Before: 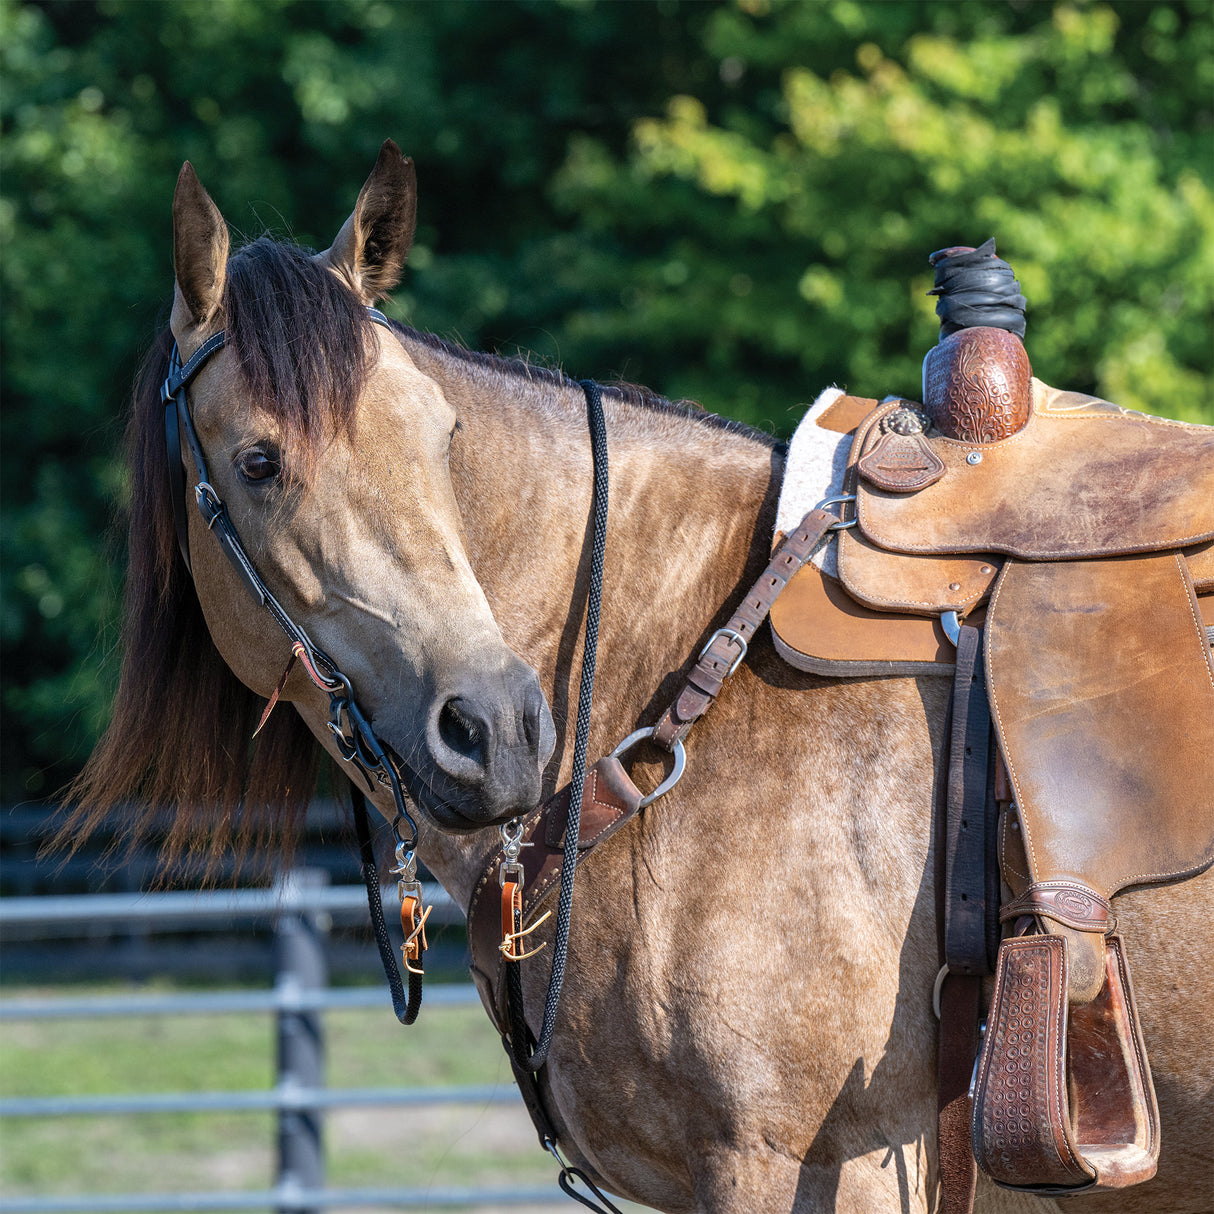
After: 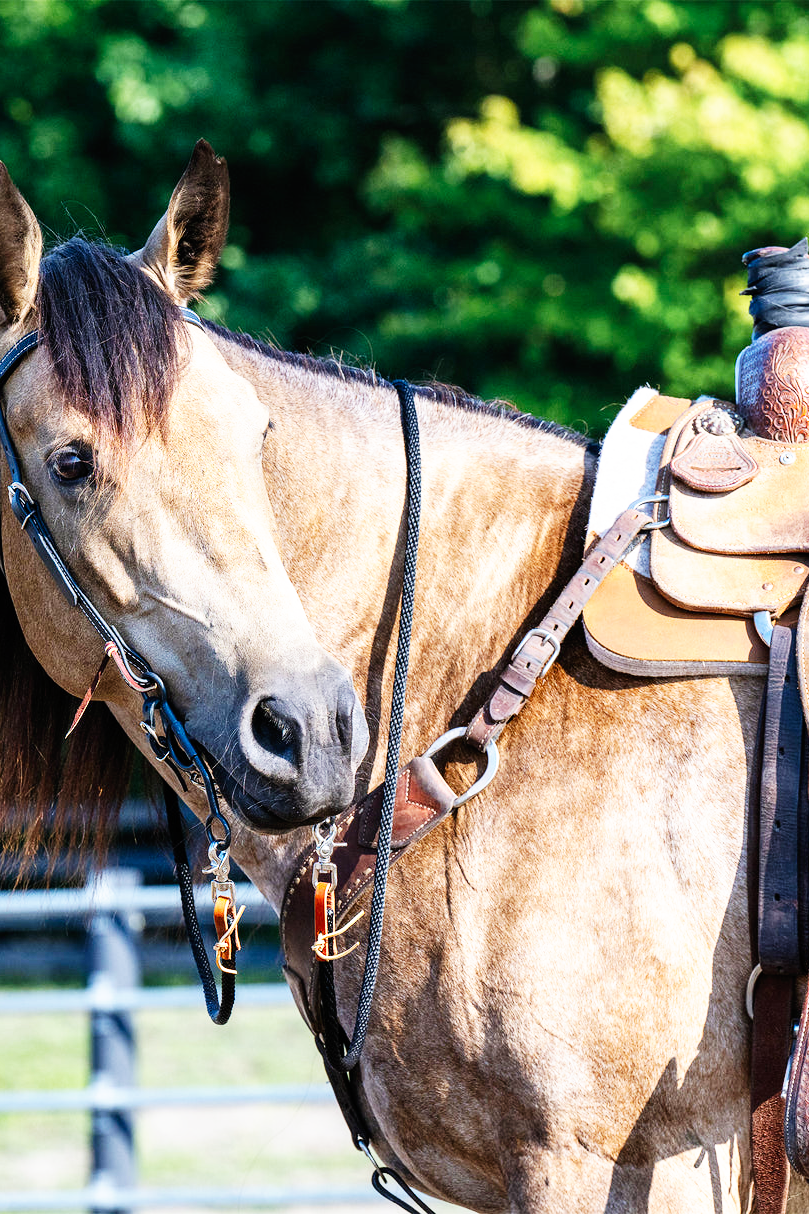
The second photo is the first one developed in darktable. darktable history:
base curve: curves: ch0 [(0, 0) (0.007, 0.004) (0.027, 0.03) (0.046, 0.07) (0.207, 0.54) (0.442, 0.872) (0.673, 0.972) (1, 1)], preserve colors none
crop: left 15.429%, right 17.906%
